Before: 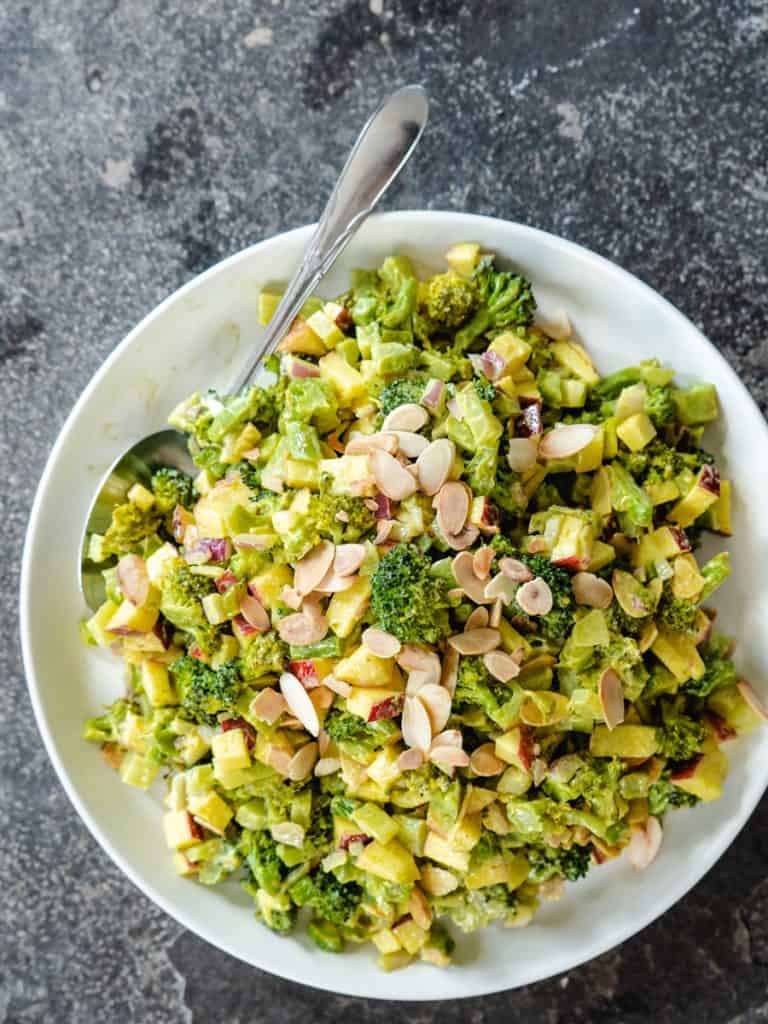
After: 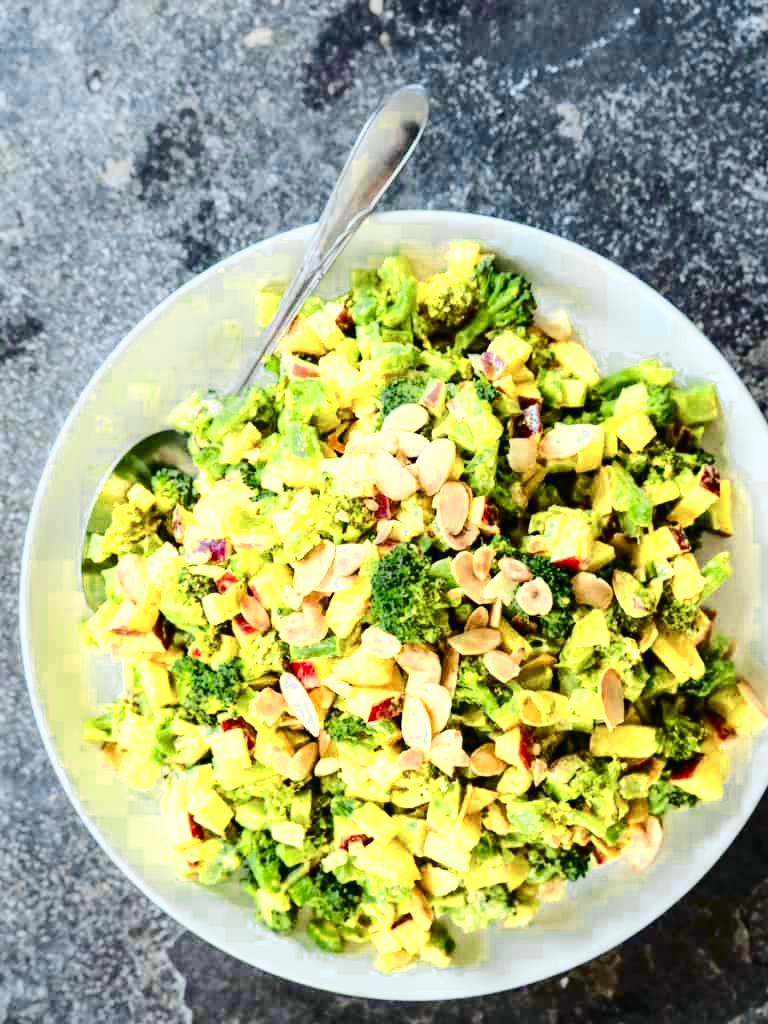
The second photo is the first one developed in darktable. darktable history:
color zones: curves: ch0 [(0.004, 0.305) (0.261, 0.623) (0.389, 0.399) (0.708, 0.571) (0.947, 0.34)]; ch1 [(0.025, 0.645) (0.229, 0.584) (0.326, 0.551) (0.484, 0.262) (0.757, 0.643)]
tone curve: curves: ch0 [(0, 0) (0.114, 0.083) (0.291, 0.3) (0.447, 0.535) (0.602, 0.712) (0.772, 0.864) (0.999, 0.978)]; ch1 [(0, 0) (0.389, 0.352) (0.458, 0.433) (0.486, 0.474) (0.509, 0.505) (0.535, 0.541) (0.555, 0.557) (0.677, 0.724) (1, 1)]; ch2 [(0, 0) (0.369, 0.388) (0.449, 0.431) (0.501, 0.5) (0.528, 0.552) (0.561, 0.596) (0.697, 0.721) (1, 1)], color space Lab, independent channels, preserve colors none
